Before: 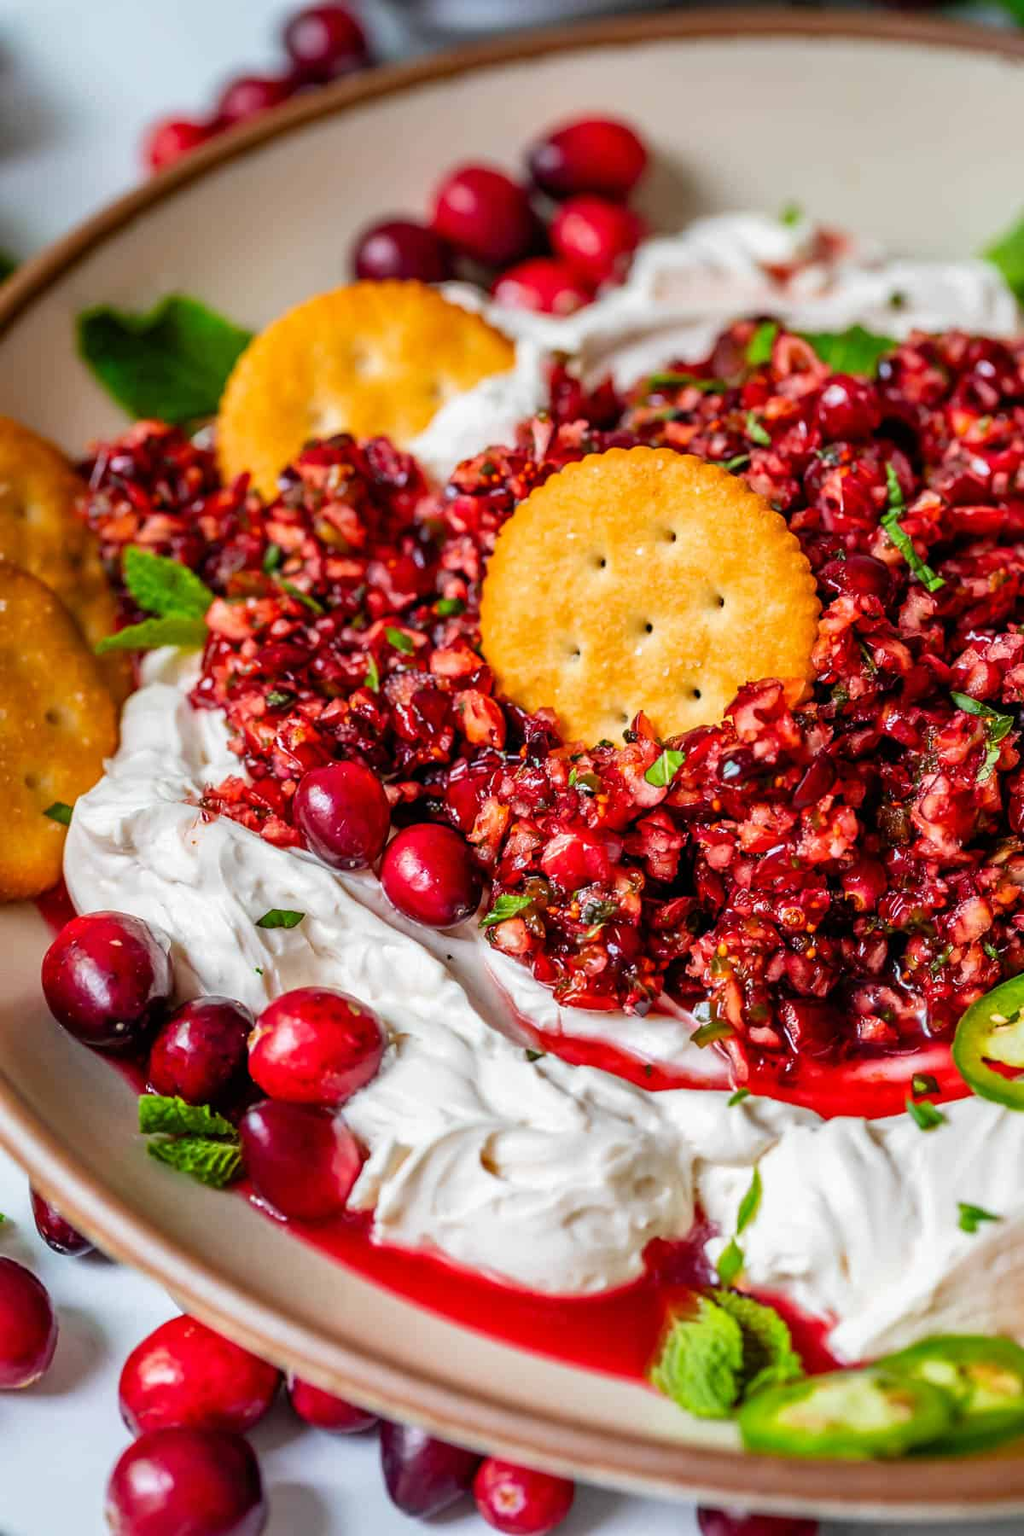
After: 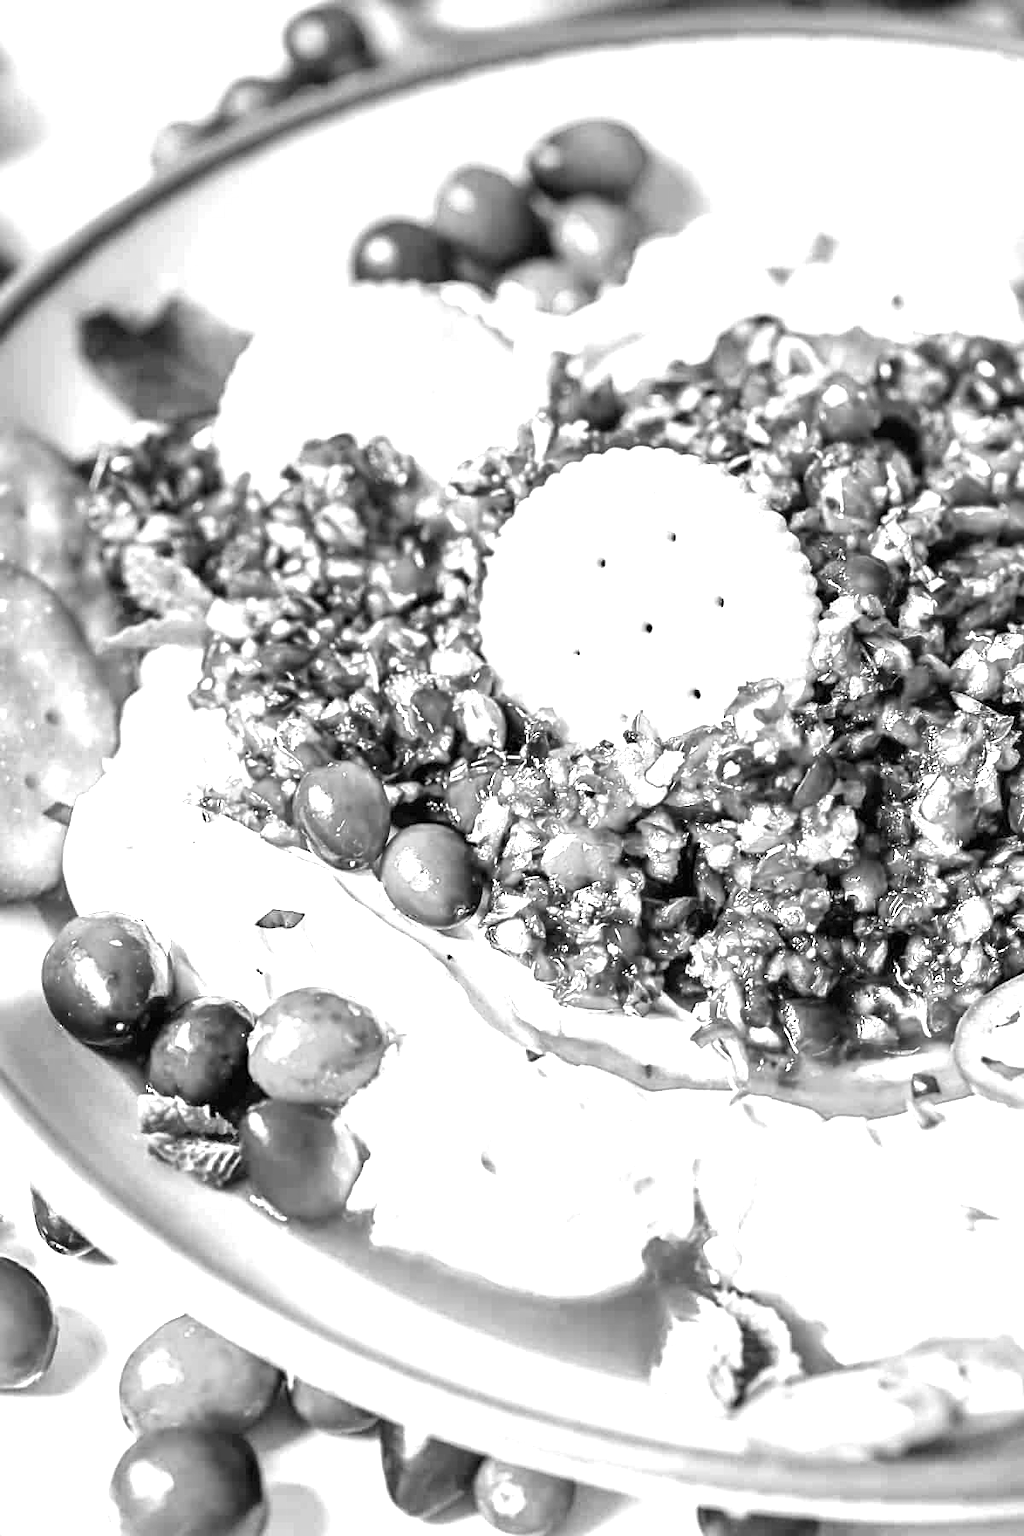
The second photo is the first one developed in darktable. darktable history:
sharpen: amount 0.2
exposure: exposure 2 EV, compensate highlight preservation false
monochrome: on, module defaults
